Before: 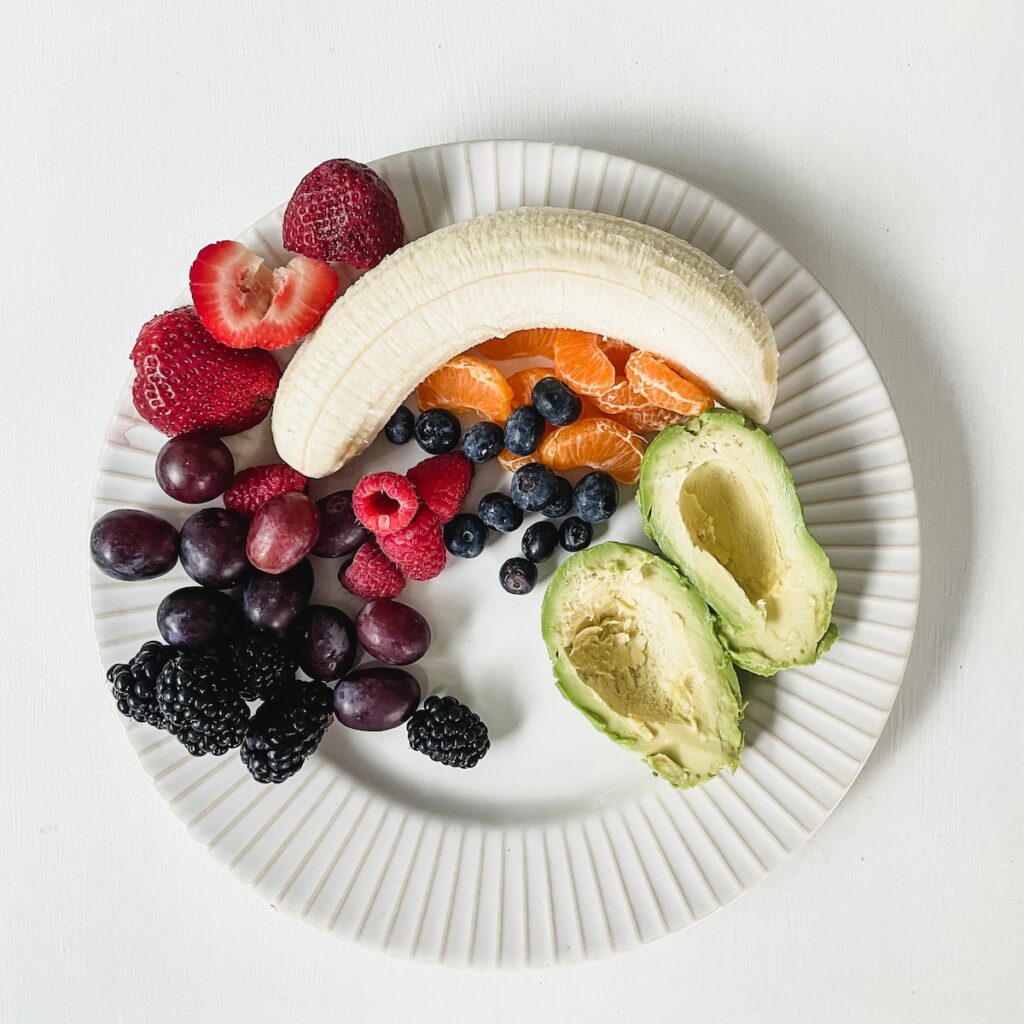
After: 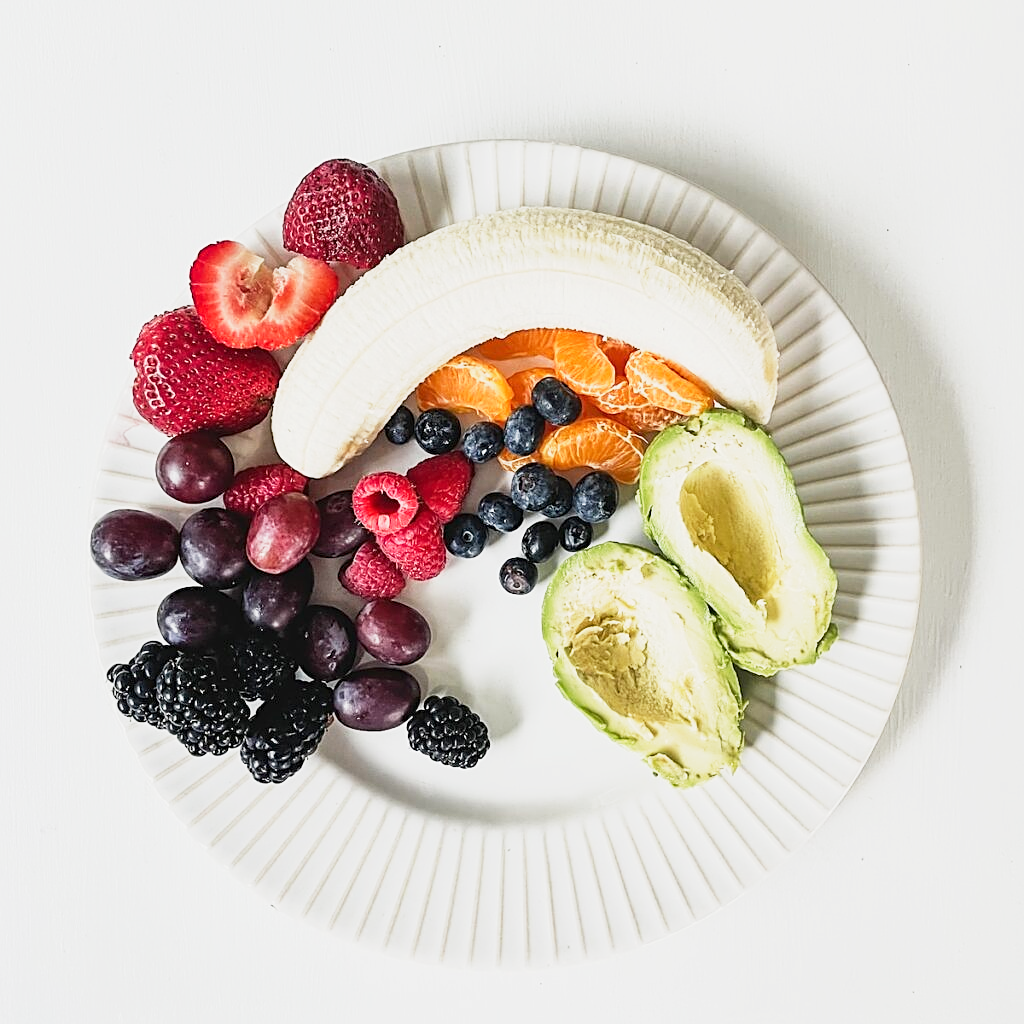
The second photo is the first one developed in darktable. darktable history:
sharpen: on, module defaults
exposure: exposure 0.191 EV, compensate highlight preservation false
vibrance: vibrance 0%
base curve: curves: ch0 [(0, 0) (0.088, 0.125) (0.176, 0.251) (0.354, 0.501) (0.613, 0.749) (1, 0.877)], preserve colors none
